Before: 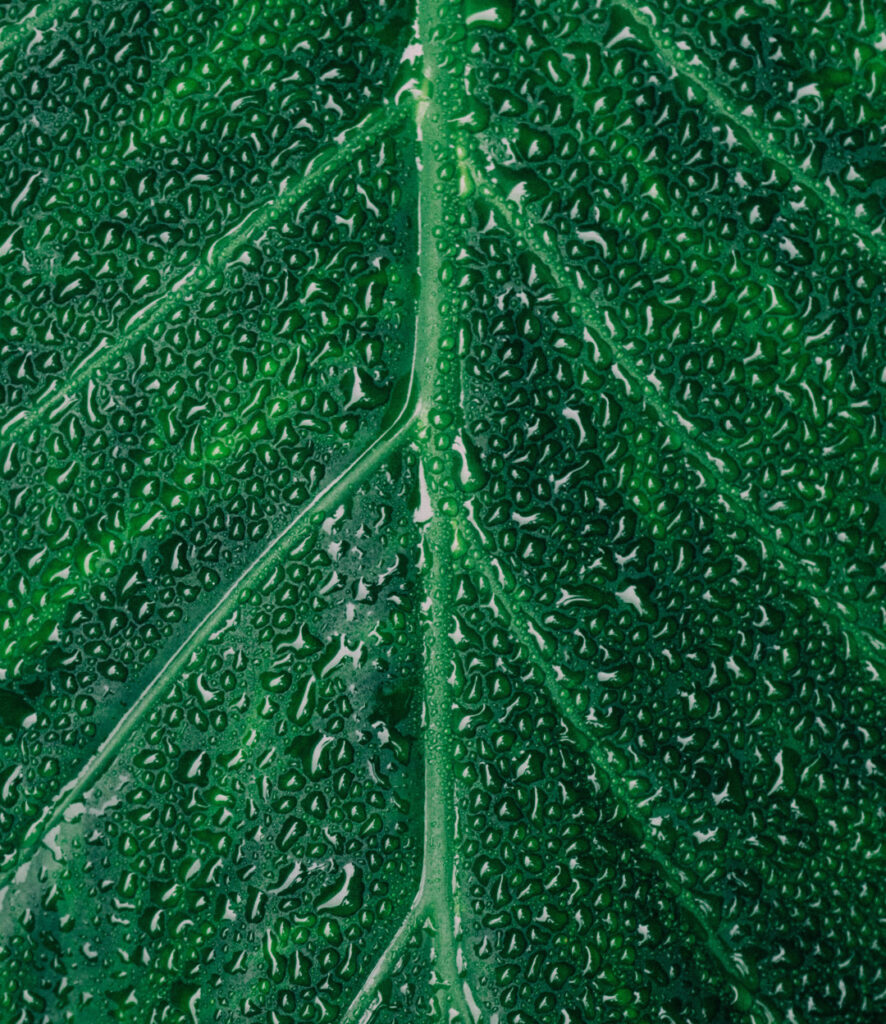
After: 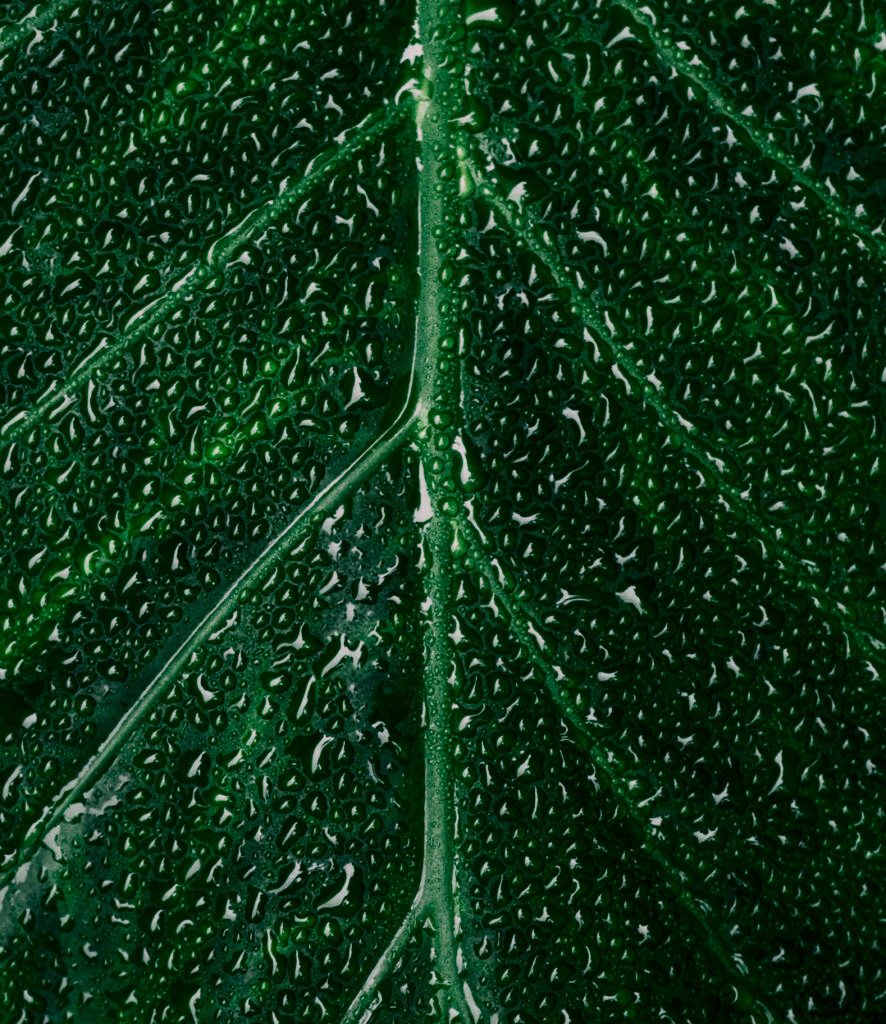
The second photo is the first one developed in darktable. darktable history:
contrast brightness saturation: contrast 0.24, brightness -0.24, saturation 0.14
color correction: saturation 0.8
